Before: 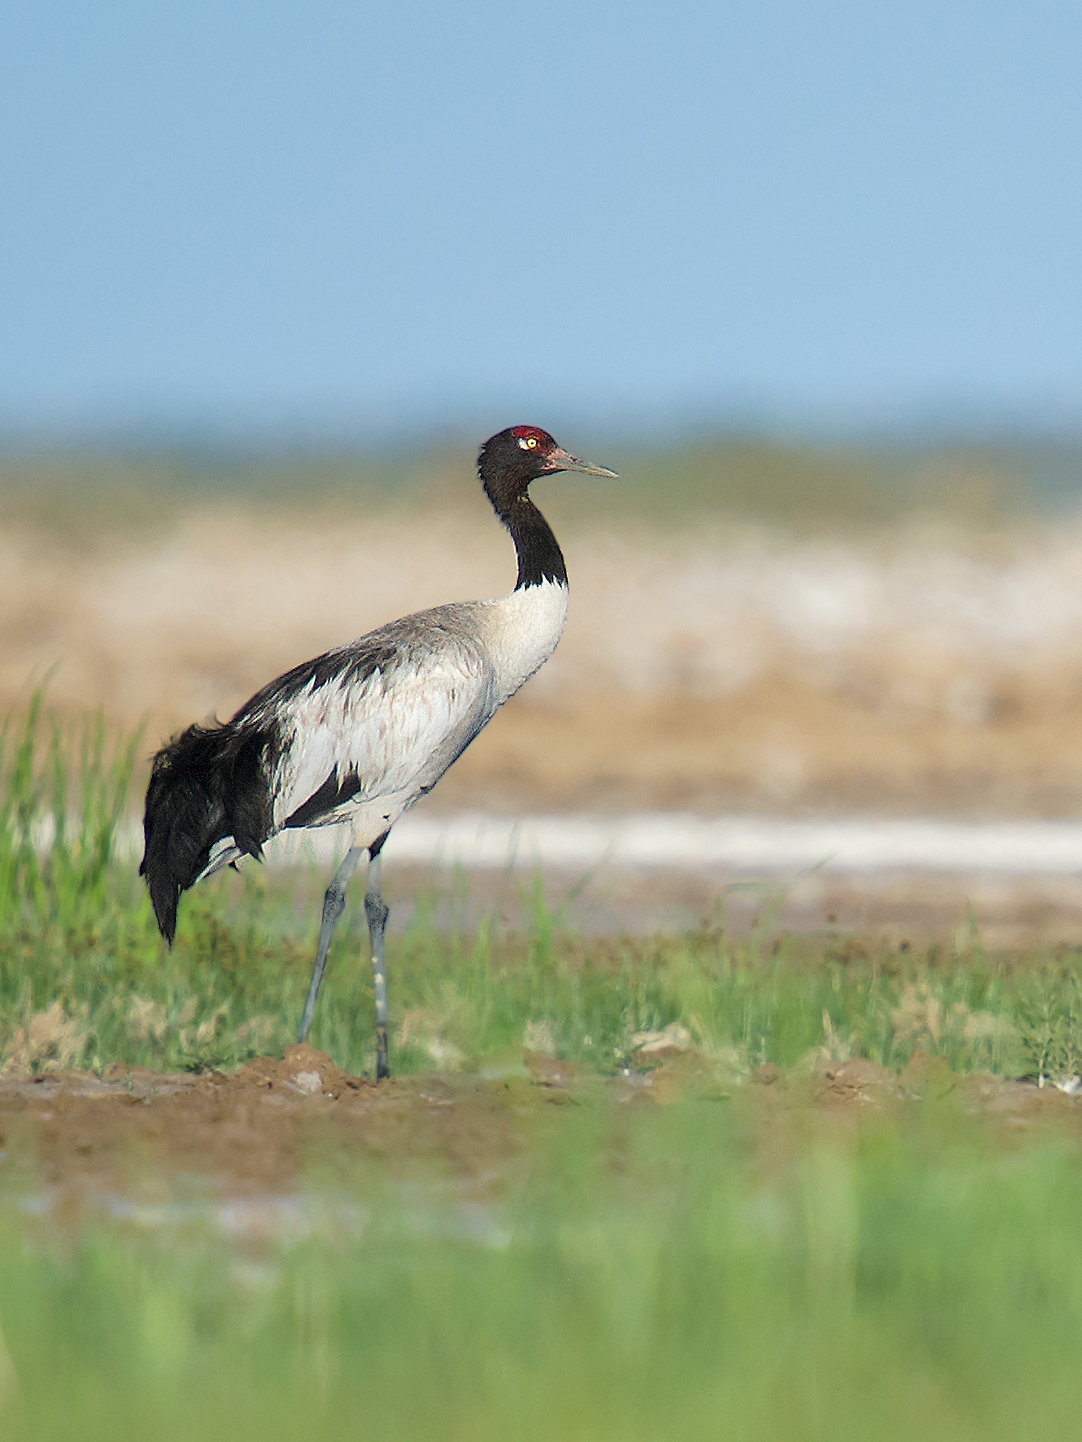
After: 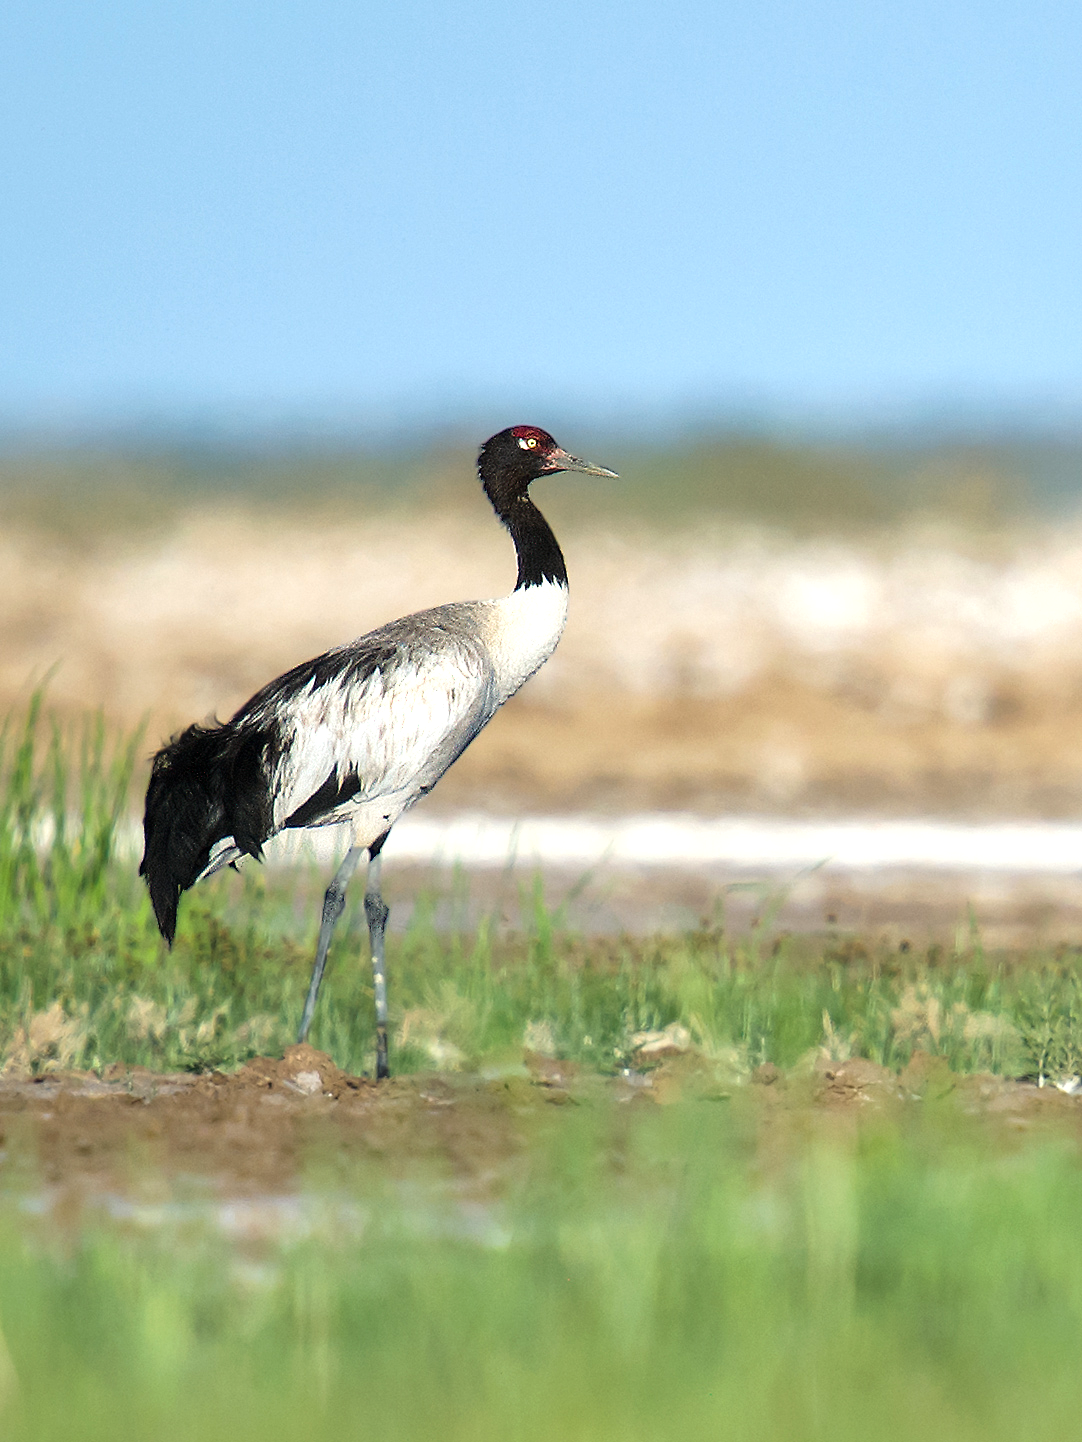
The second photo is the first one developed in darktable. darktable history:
tone equalizer: -8 EV -0.712 EV, -7 EV -0.696 EV, -6 EV -0.635 EV, -5 EV -0.37 EV, -3 EV 0.374 EV, -2 EV 0.6 EV, -1 EV 0.68 EV, +0 EV 0.758 EV, edges refinement/feathering 500, mask exposure compensation -1.57 EV, preserve details no
shadows and highlights: shadows -20.36, white point adjustment -2.04, highlights -35.22
